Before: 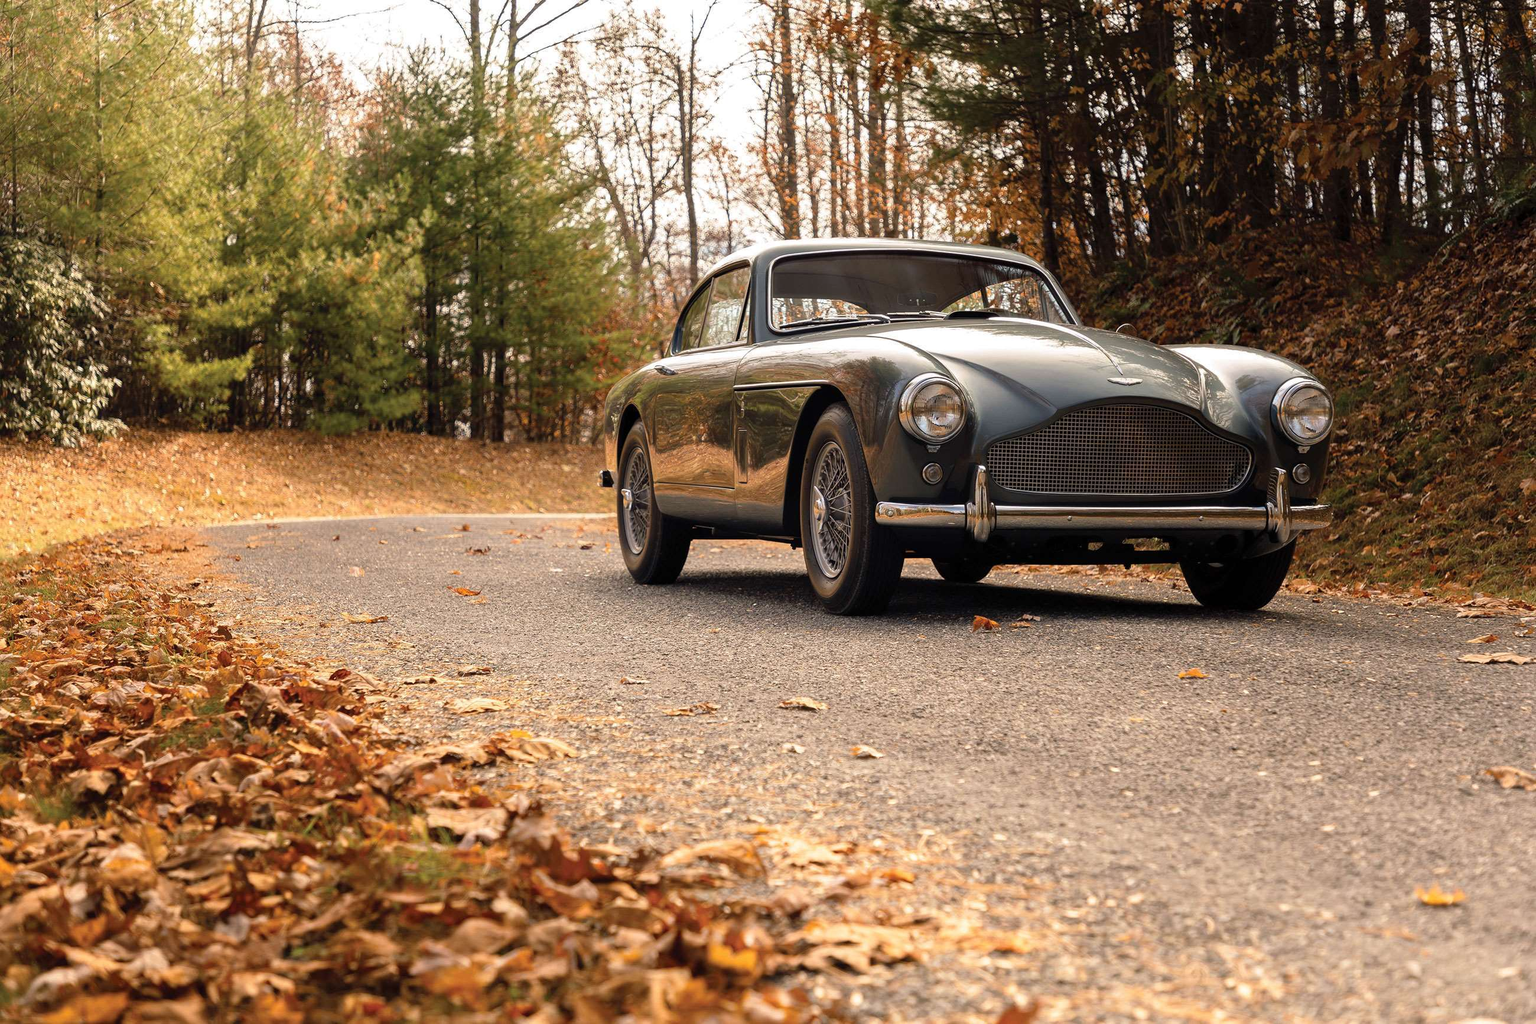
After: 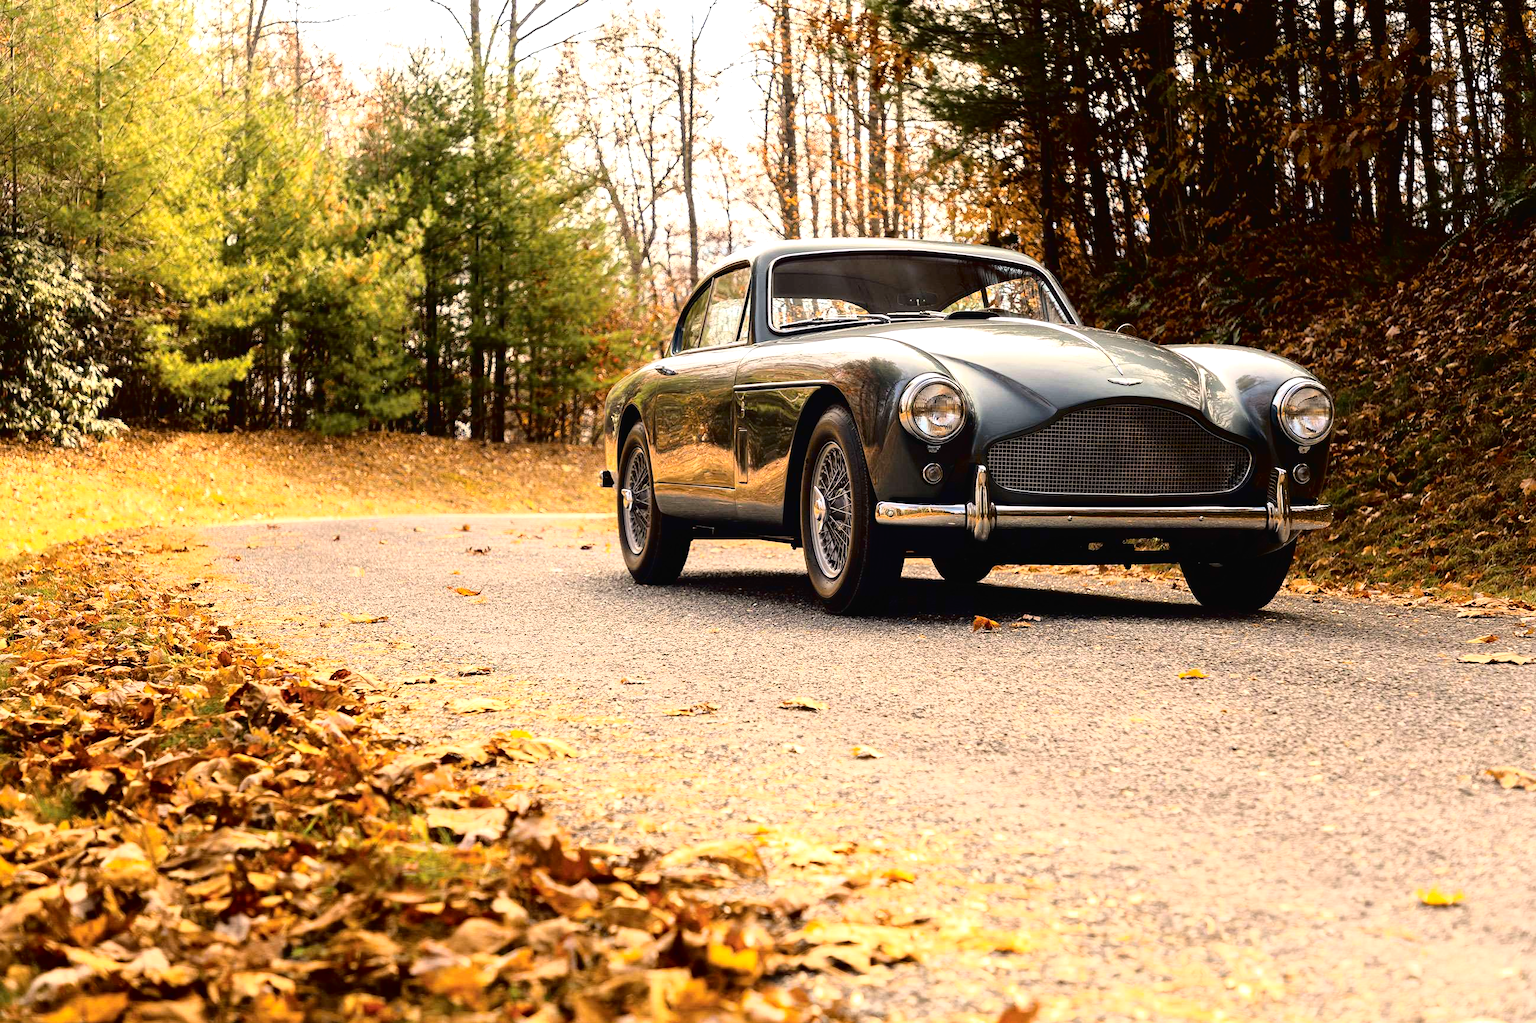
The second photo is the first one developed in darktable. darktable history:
color balance rgb: linear chroma grading › shadows -8.204%, linear chroma grading › global chroma 9.895%, perceptual saturation grading › global saturation 19.434%, perceptual brilliance grading › highlights 11.472%
tone curve: curves: ch0 [(0, 0.016) (0.11, 0.039) (0.259, 0.235) (0.383, 0.437) (0.499, 0.597) (0.733, 0.867) (0.843, 0.948) (1, 1)], color space Lab, independent channels, preserve colors none
